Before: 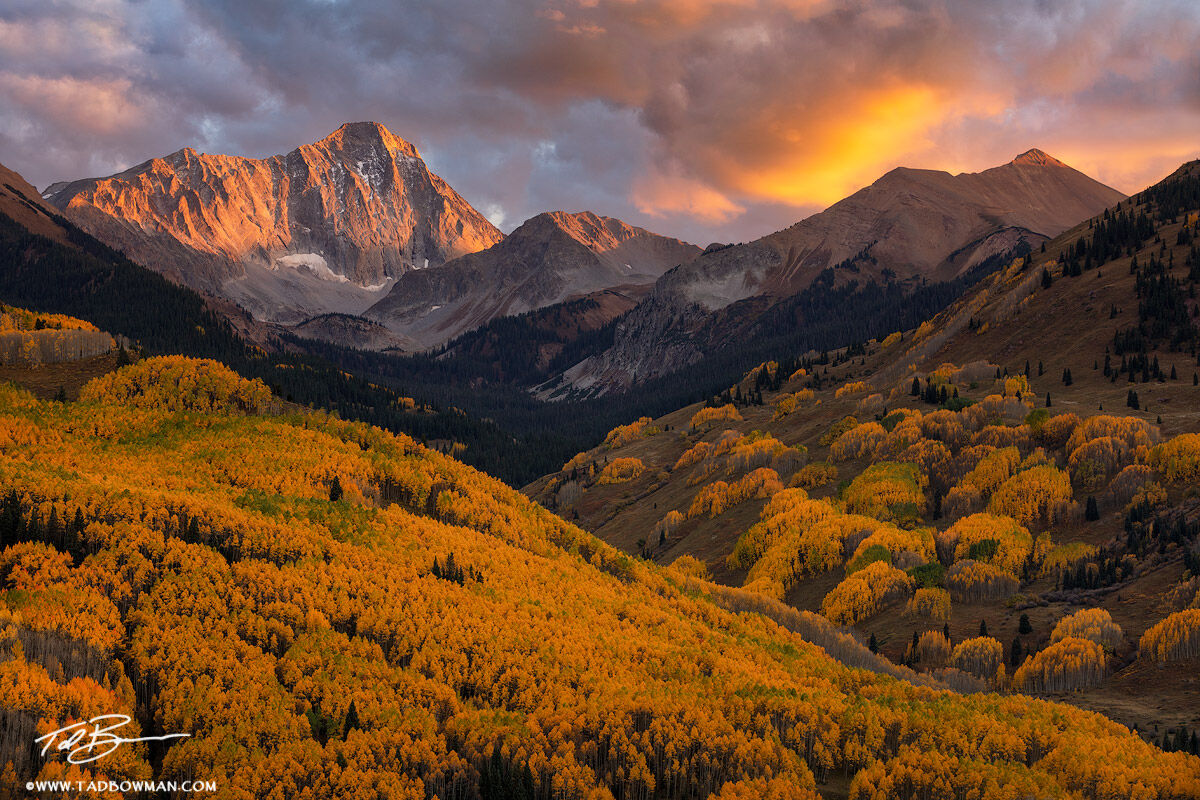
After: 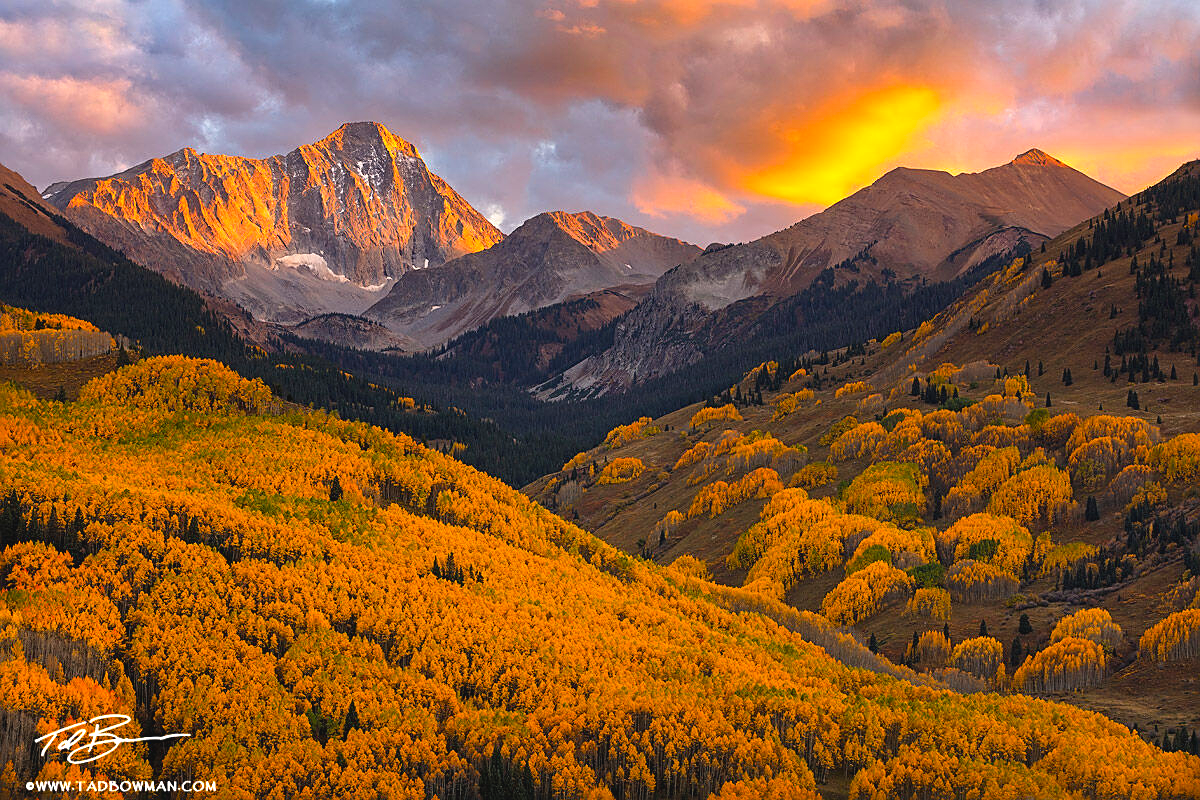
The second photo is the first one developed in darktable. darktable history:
sharpen: on, module defaults
exposure: exposure 0.566 EV, compensate exposure bias true, compensate highlight preservation false
color balance rgb: highlights gain › chroma 1.082%, highlights gain › hue 70.89°, global offset › luminance 0.48%, global offset › hue 58.87°, perceptual saturation grading › global saturation 30.706%
